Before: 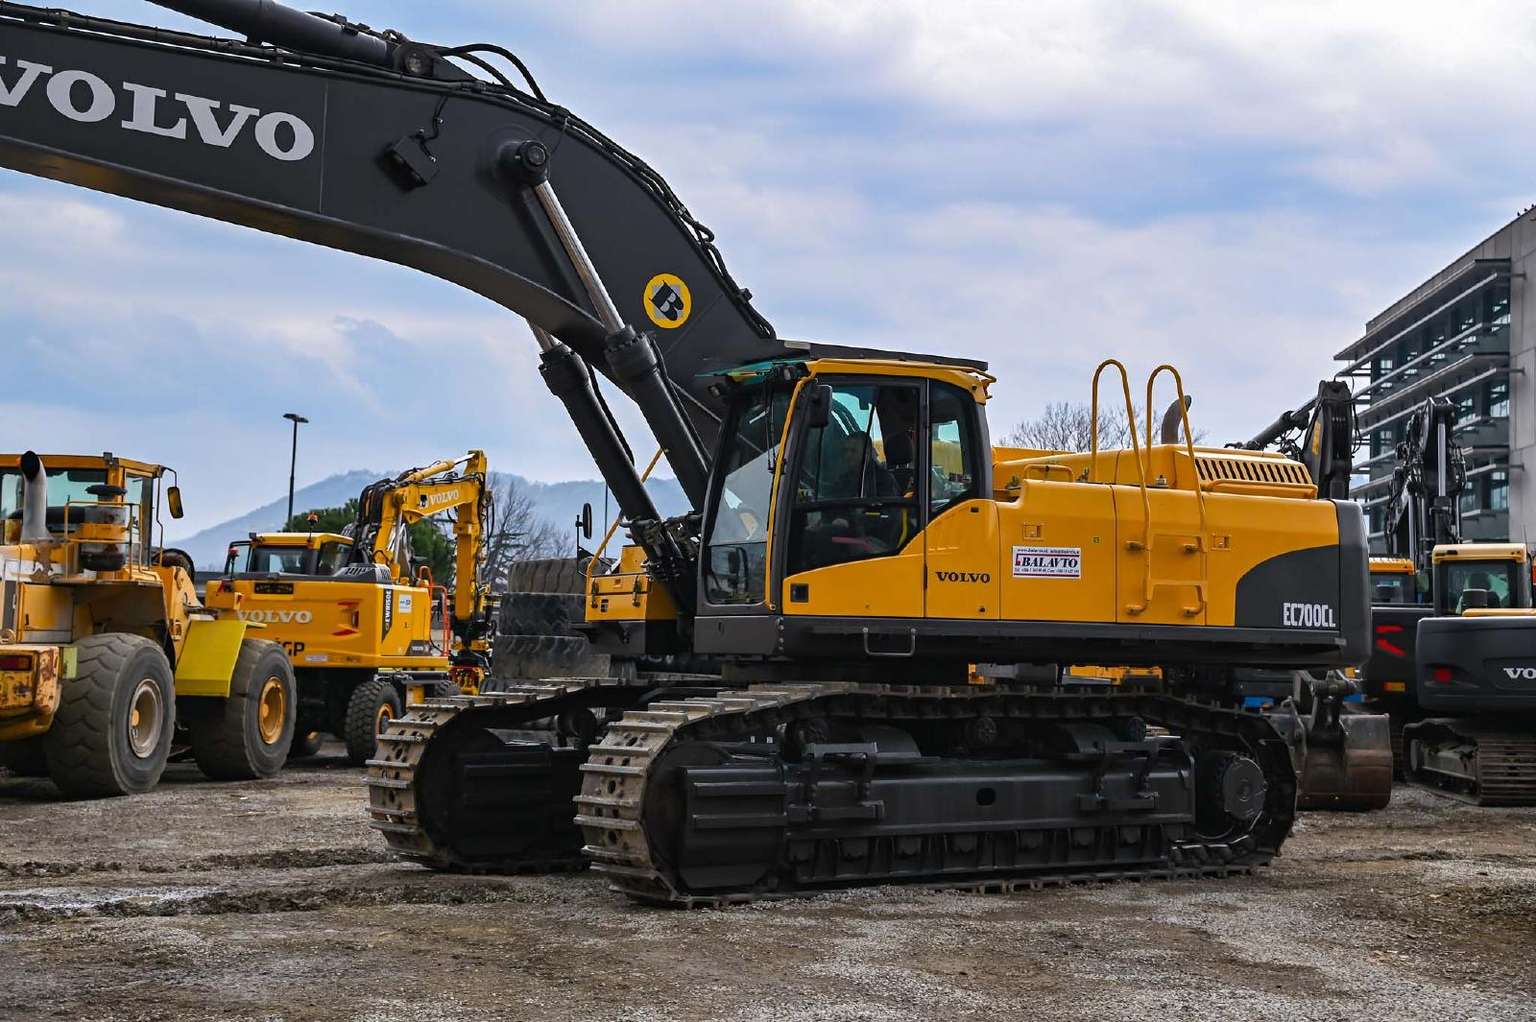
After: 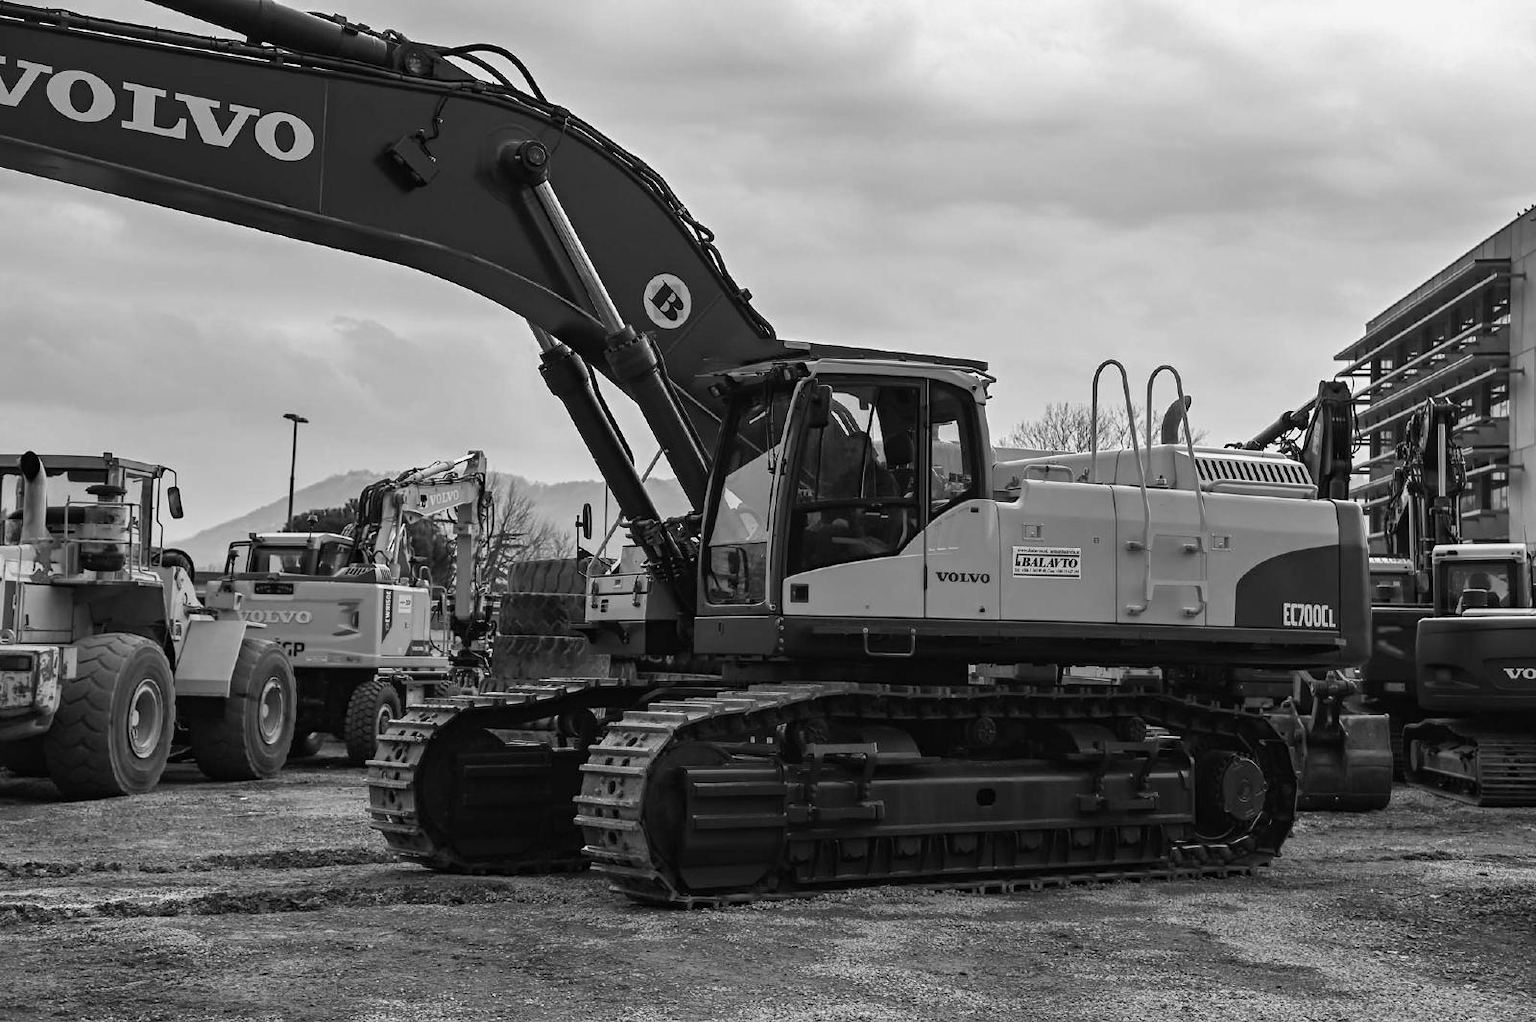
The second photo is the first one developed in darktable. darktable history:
monochrome: a -35.87, b 49.73, size 1.7
color correction: highlights a* 10.21, highlights b* 9.79, shadows a* 8.61, shadows b* 7.88, saturation 0.8
